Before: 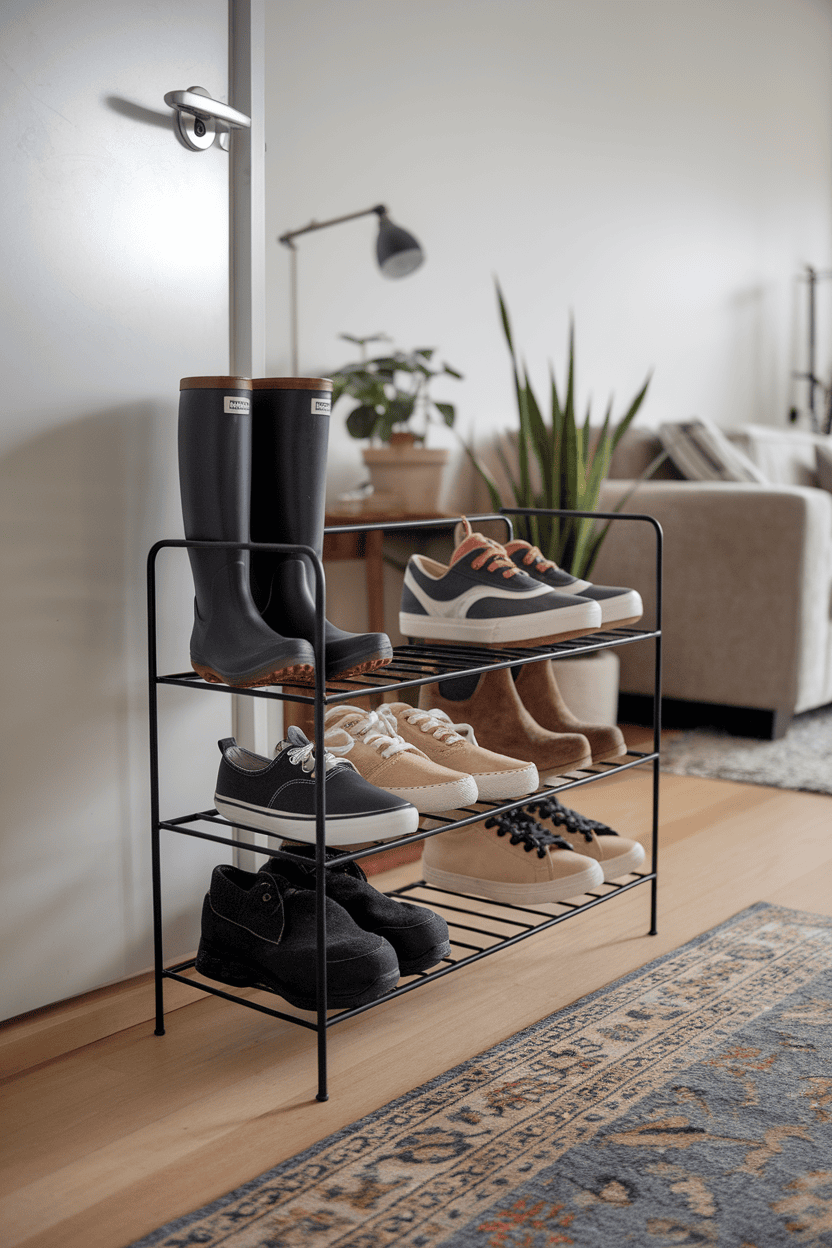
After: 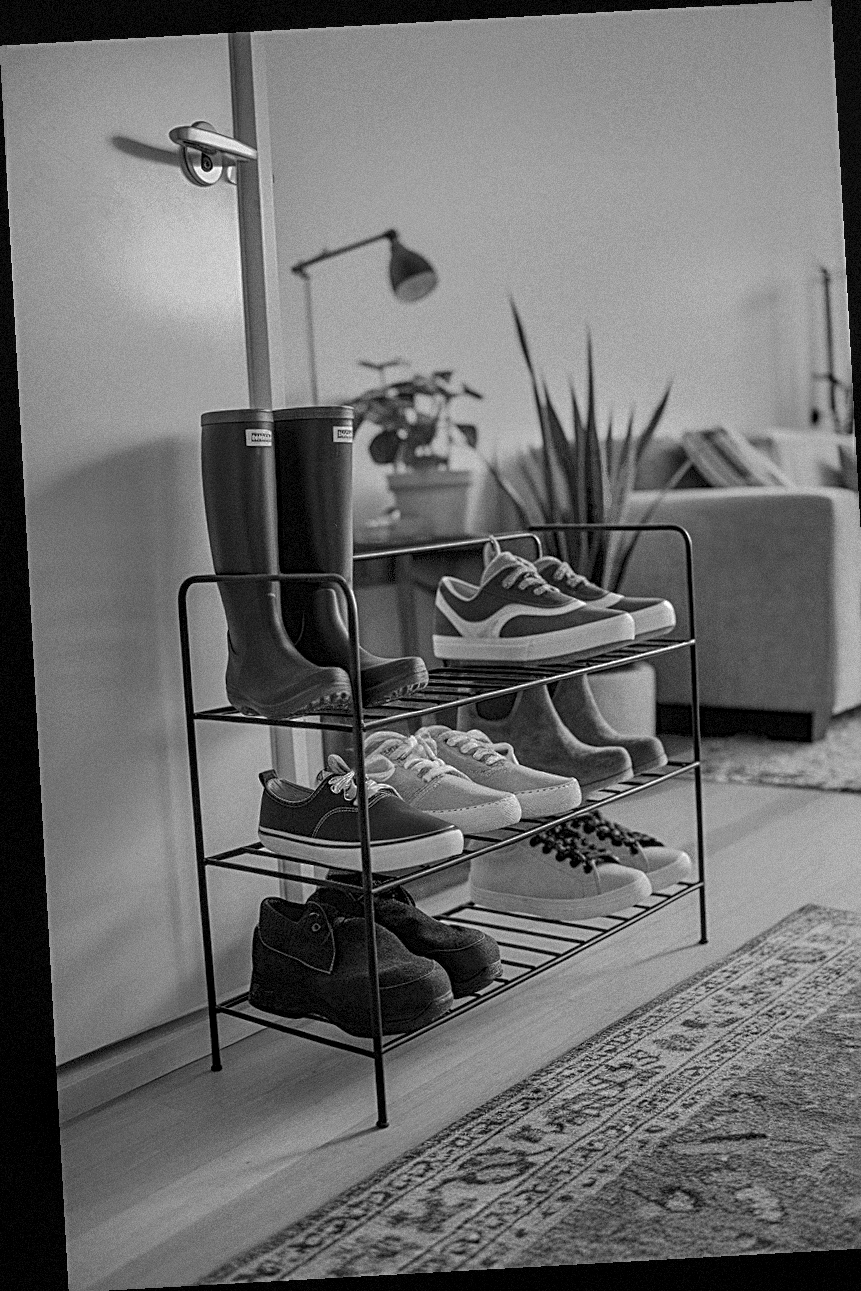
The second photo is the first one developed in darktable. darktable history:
local contrast: on, module defaults
rotate and perspective: rotation -3.18°, automatic cropping off
tone curve: curves: ch0 [(0, 0) (0.003, 0.032) (0.011, 0.04) (0.025, 0.058) (0.044, 0.084) (0.069, 0.107) (0.1, 0.13) (0.136, 0.158) (0.177, 0.193) (0.224, 0.236) (0.277, 0.283) (0.335, 0.335) (0.399, 0.399) (0.468, 0.467) (0.543, 0.533) (0.623, 0.612) (0.709, 0.698) (0.801, 0.776) (0.898, 0.848) (1, 1)], preserve colors none
crop: right 4.126%, bottom 0.031%
color calibration: output R [1.063, -0.012, -0.003, 0], output B [-0.079, 0.047, 1, 0], illuminant custom, x 0.389, y 0.387, temperature 3838.64 K
grain: mid-tones bias 0%
sharpen: radius 2.676, amount 0.669
monochrome: a 26.22, b 42.67, size 0.8
